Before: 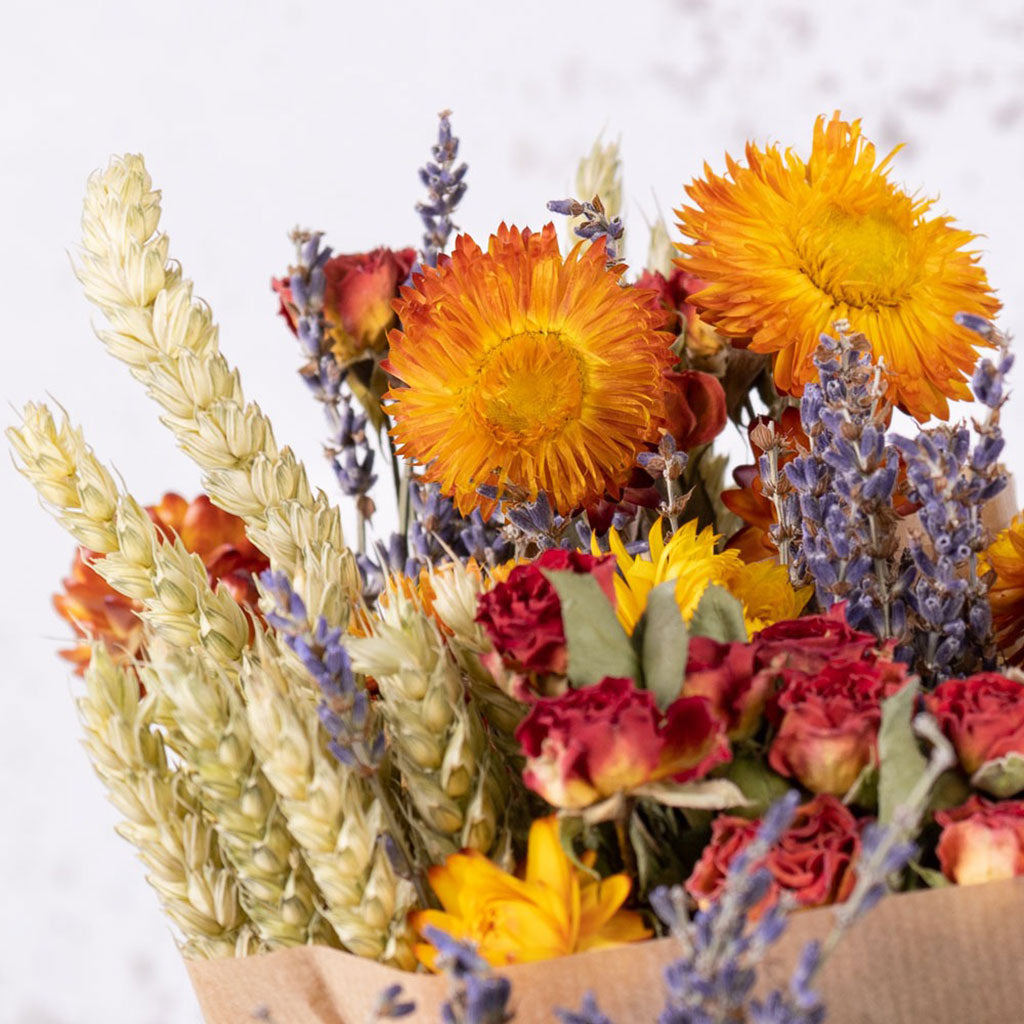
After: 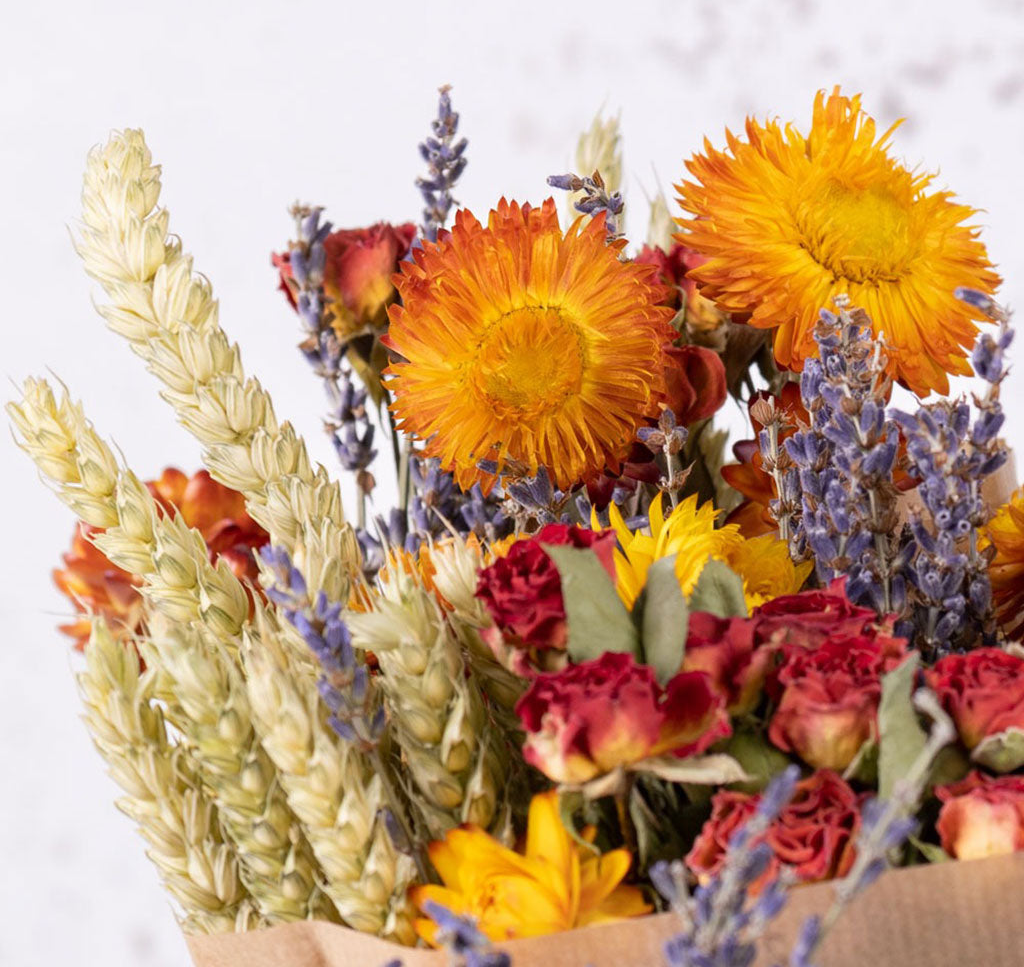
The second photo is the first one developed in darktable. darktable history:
crop and rotate: top 2.479%, bottom 3.018%
exposure: compensate highlight preservation false
